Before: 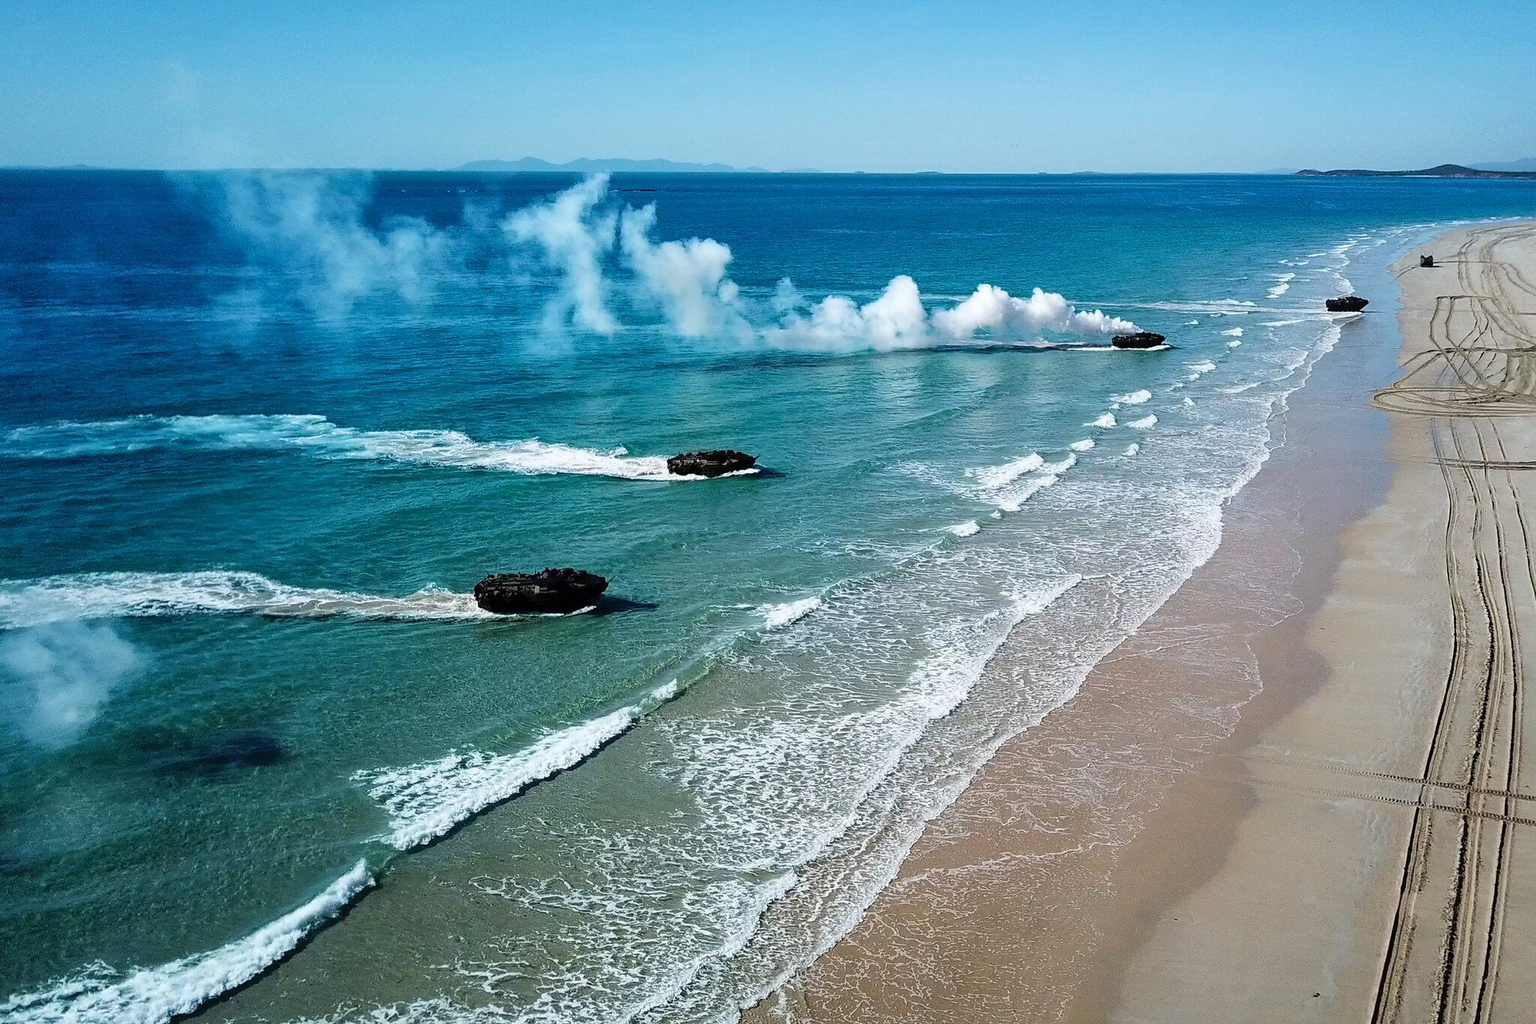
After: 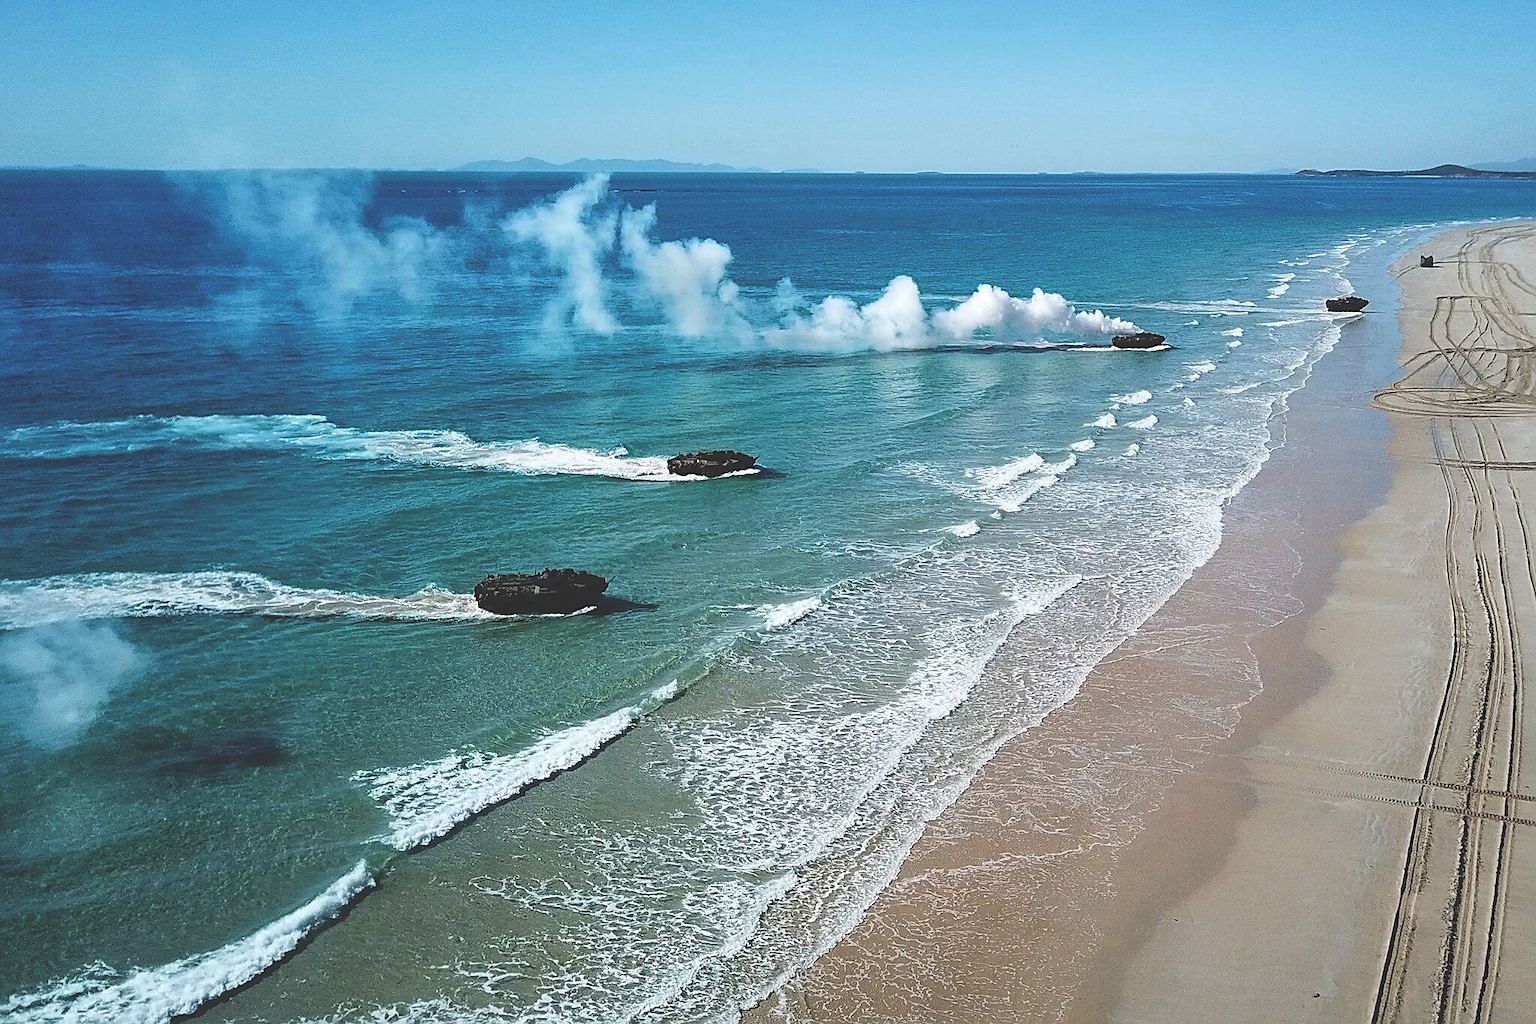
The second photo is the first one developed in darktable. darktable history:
exposure: black level correction -0.028, compensate highlight preservation false
sharpen: on, module defaults
